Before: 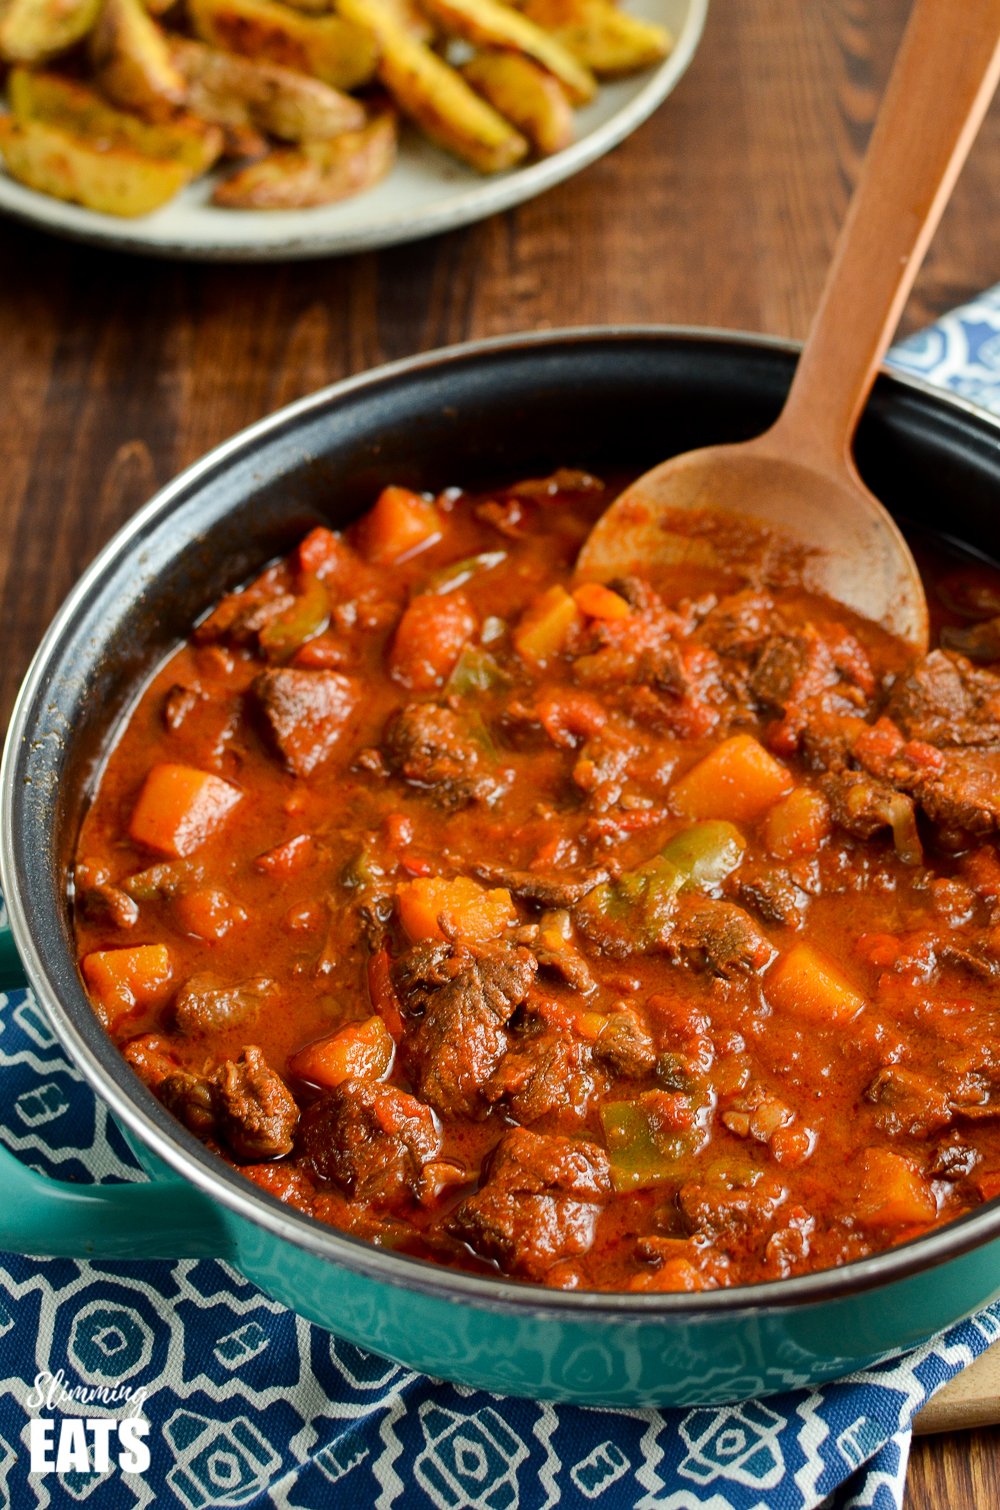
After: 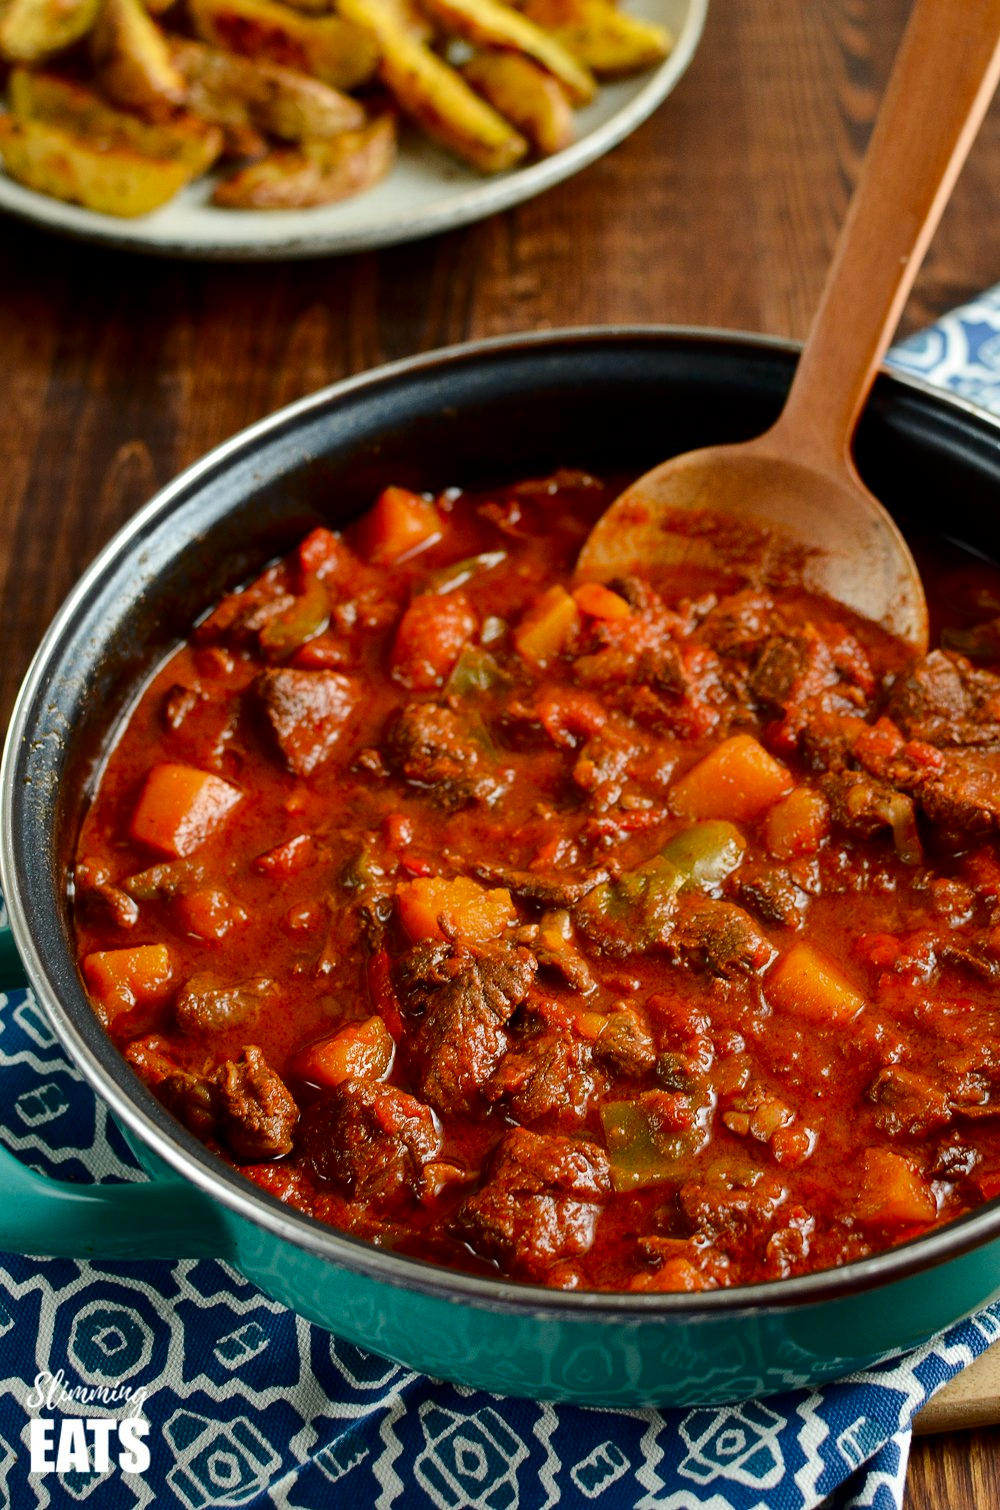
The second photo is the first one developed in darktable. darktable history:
contrast brightness saturation: contrast 0.07, brightness -0.13, saturation 0.057
